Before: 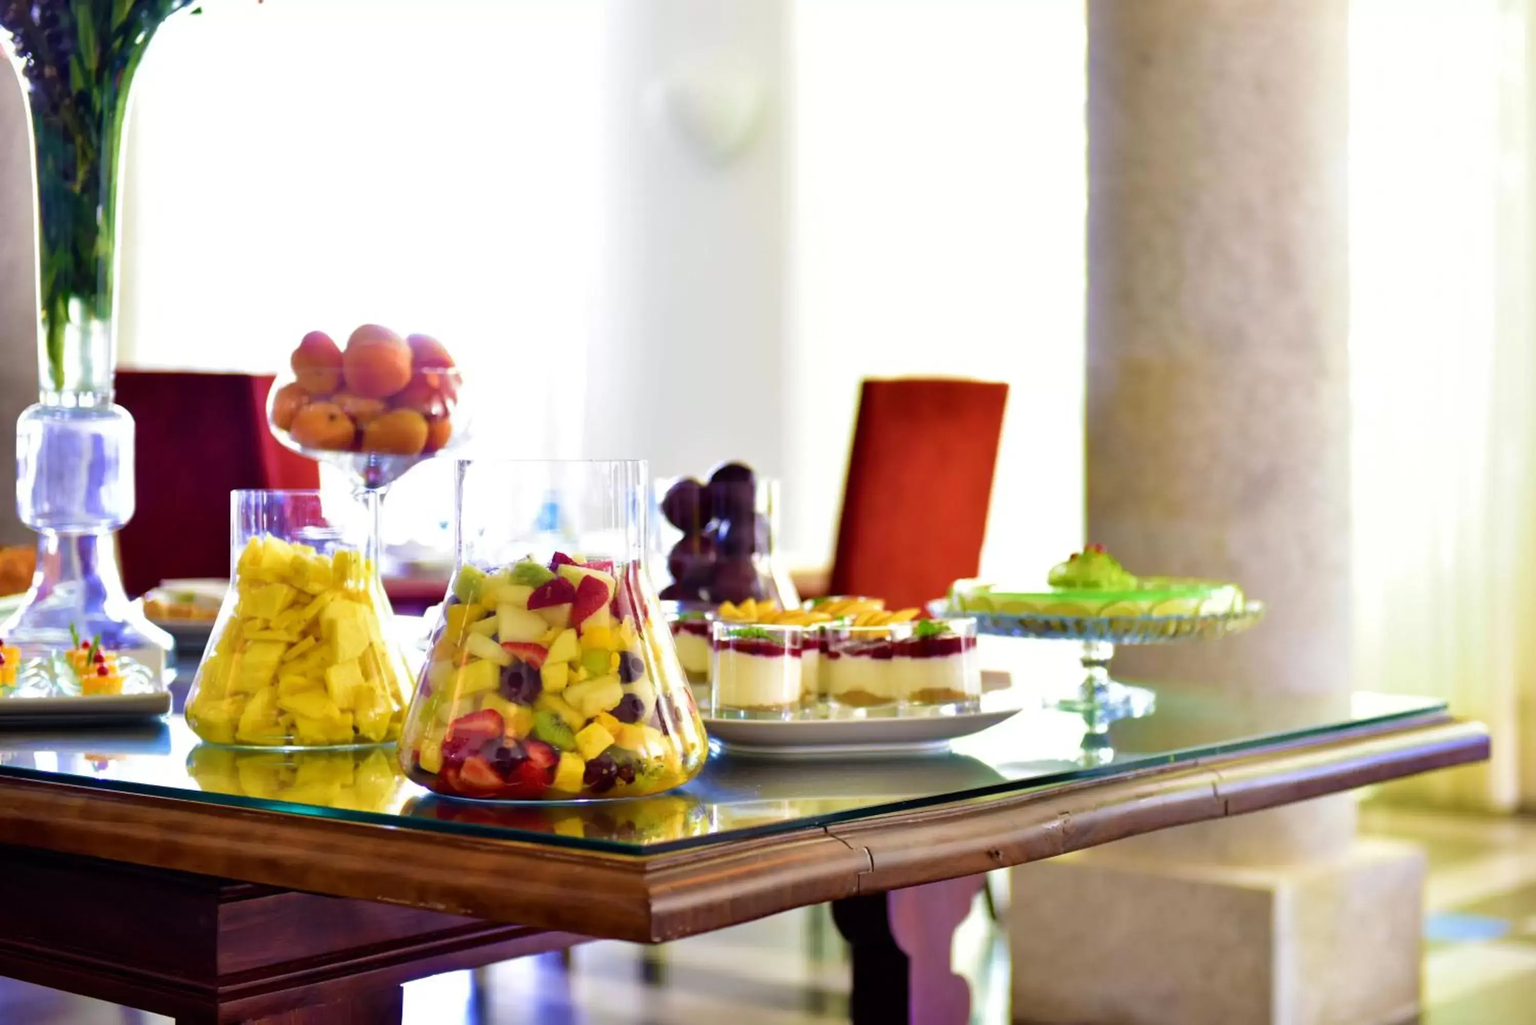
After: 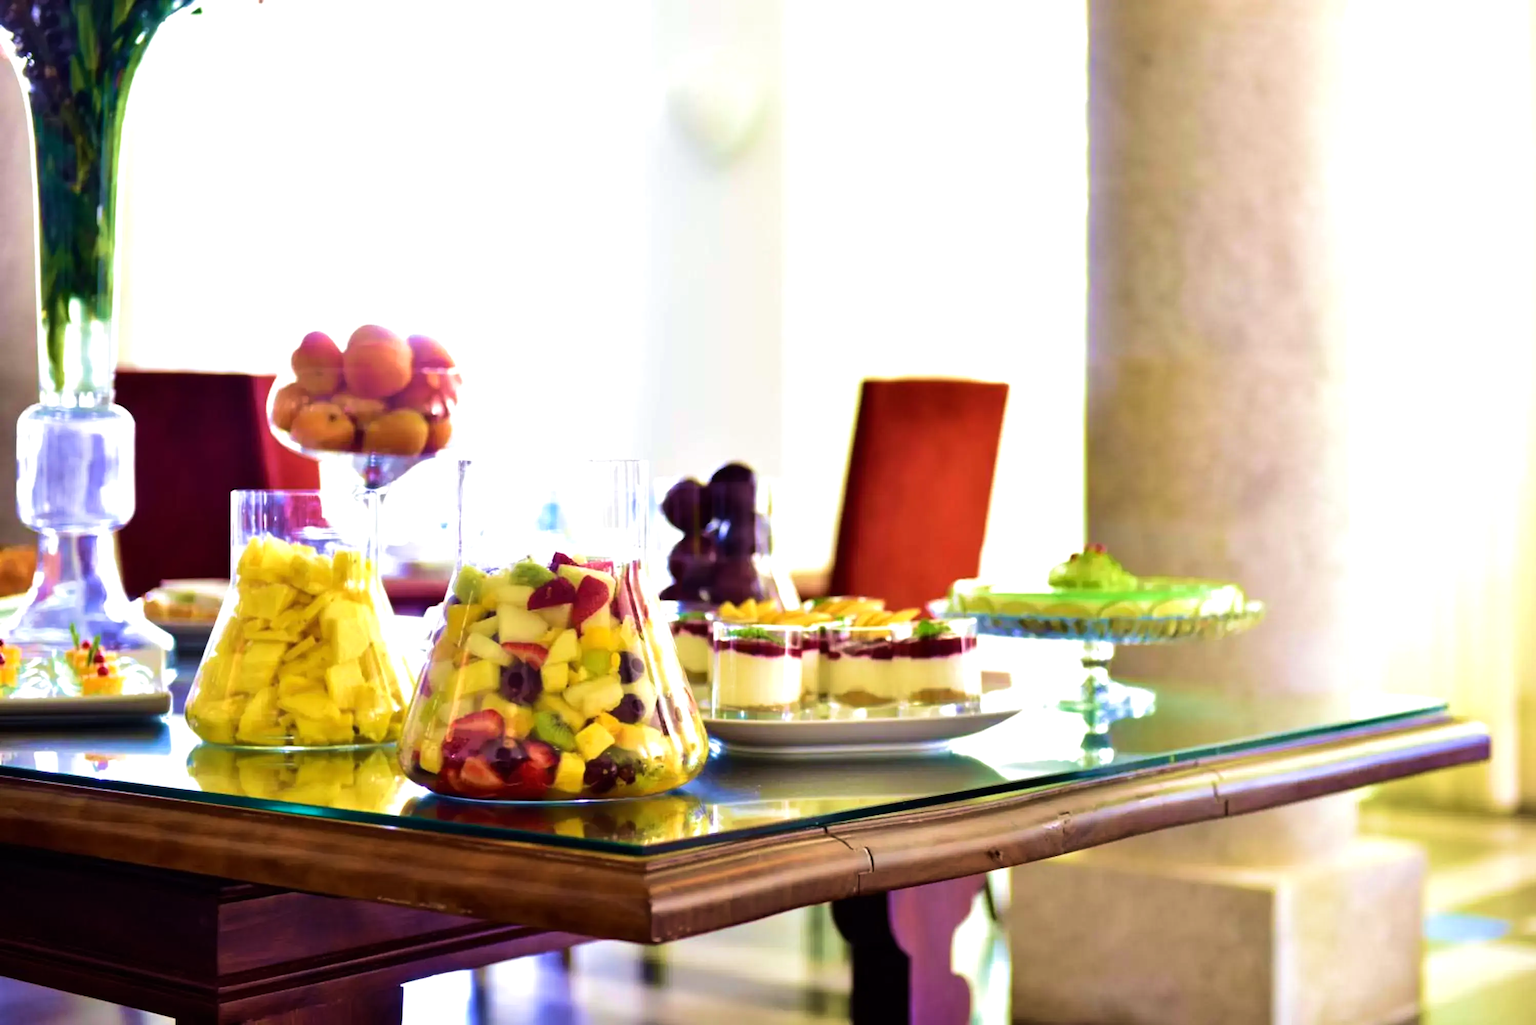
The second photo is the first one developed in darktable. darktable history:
tone equalizer: -8 EV -0.417 EV, -7 EV -0.389 EV, -6 EV -0.333 EV, -5 EV -0.222 EV, -3 EV 0.222 EV, -2 EV 0.333 EV, -1 EV 0.389 EV, +0 EV 0.417 EV, edges refinement/feathering 500, mask exposure compensation -1.57 EV, preserve details no
velvia: strength 45%
